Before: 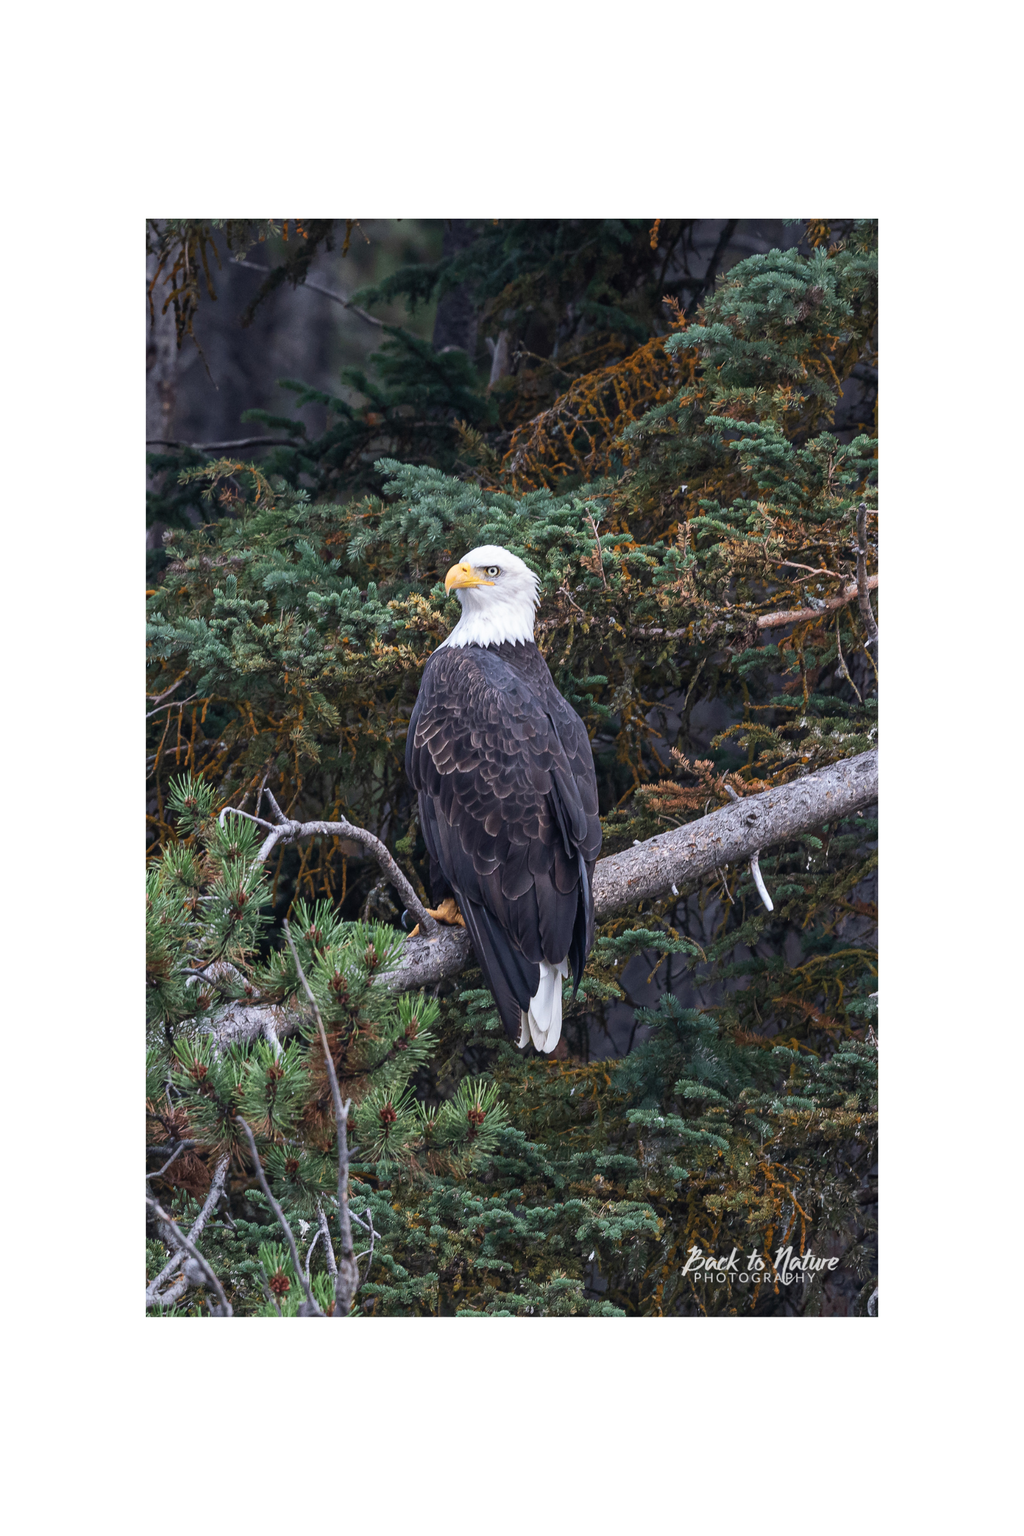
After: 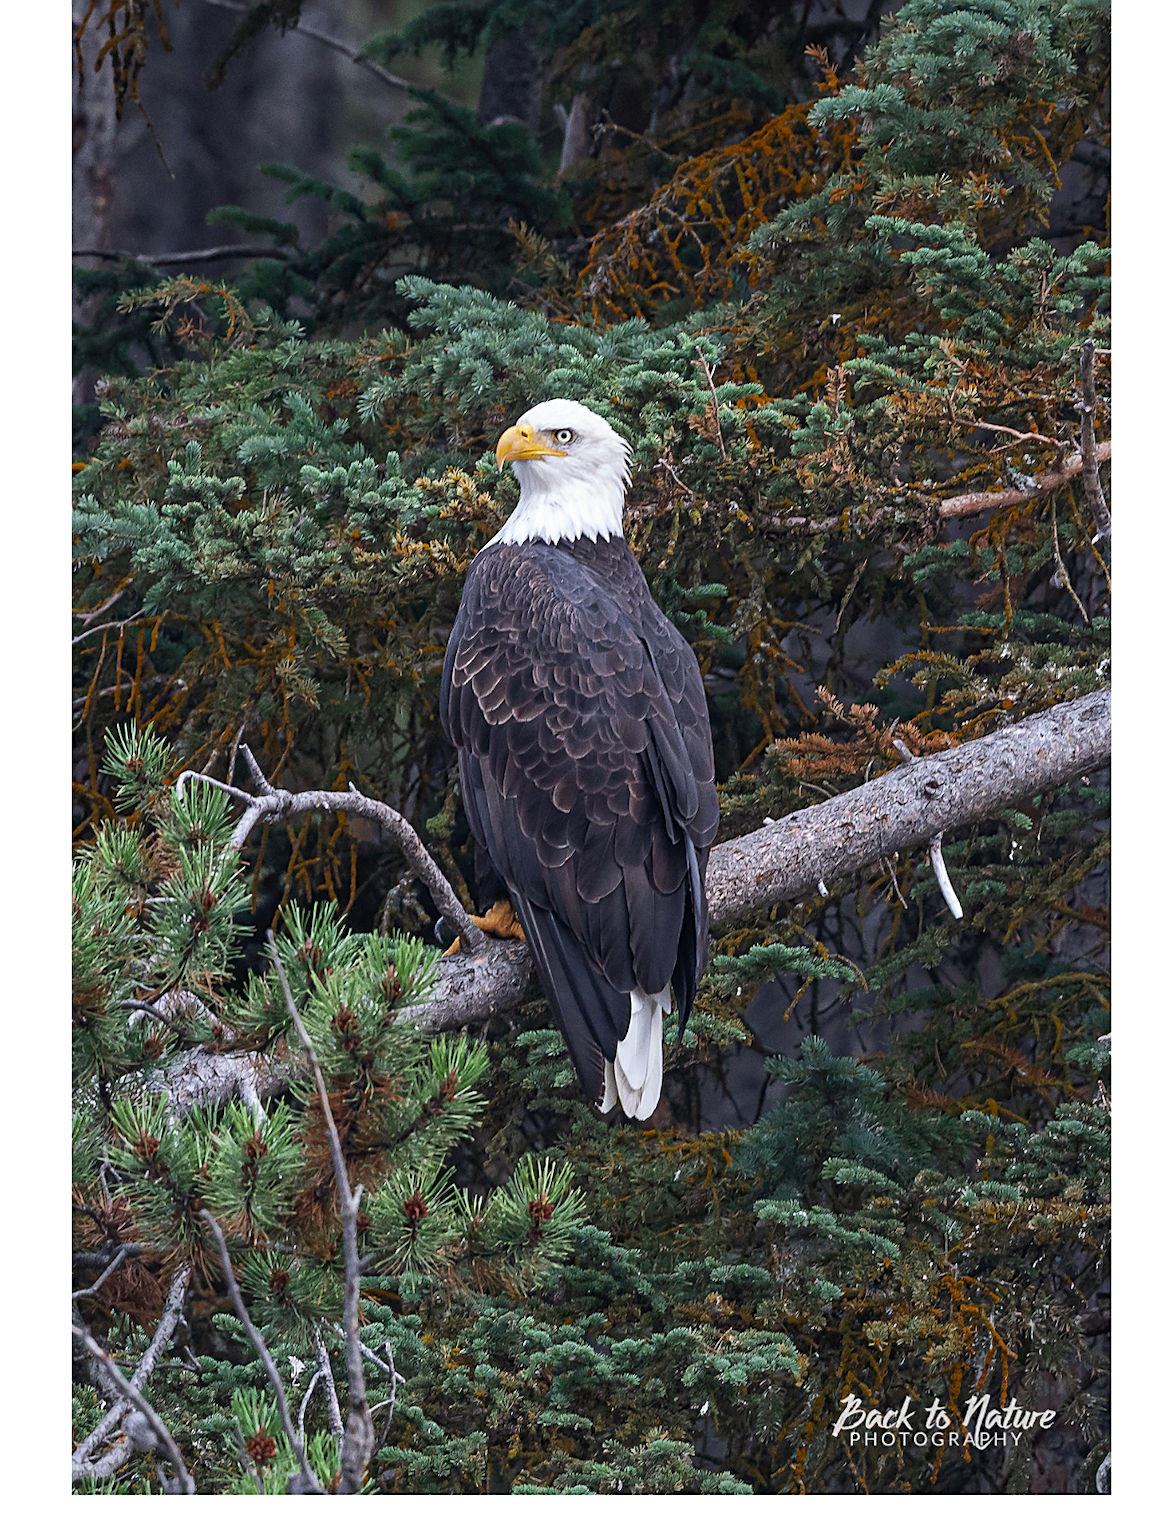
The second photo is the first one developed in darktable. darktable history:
crop: left 9.35%, top 17.223%, right 10.964%, bottom 12.317%
color zones: curves: ch0 [(0.11, 0.396) (0.195, 0.36) (0.25, 0.5) (0.303, 0.412) (0.357, 0.544) (0.75, 0.5) (0.967, 0.328)]; ch1 [(0, 0.468) (0.112, 0.512) (0.202, 0.6) (0.25, 0.5) (0.307, 0.352) (0.357, 0.544) (0.75, 0.5) (0.963, 0.524)]
sharpen: on, module defaults
